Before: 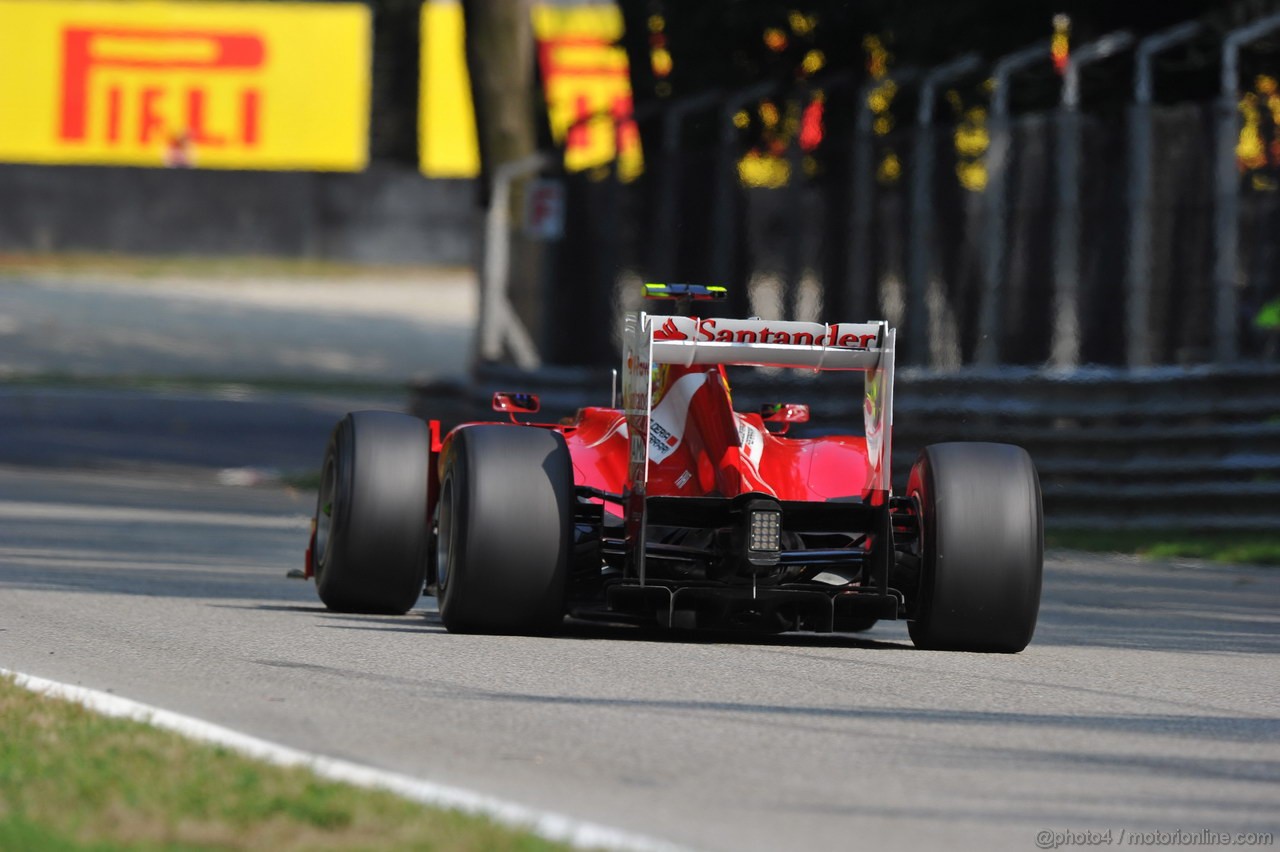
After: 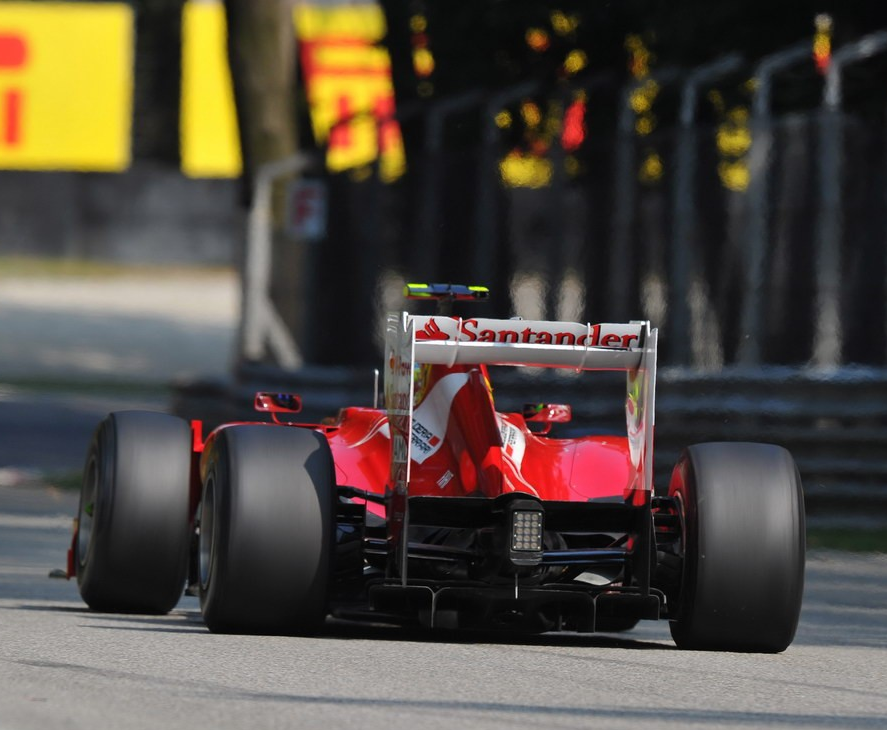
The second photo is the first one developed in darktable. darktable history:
crop: left 18.614%, right 12.083%, bottom 14.319%
